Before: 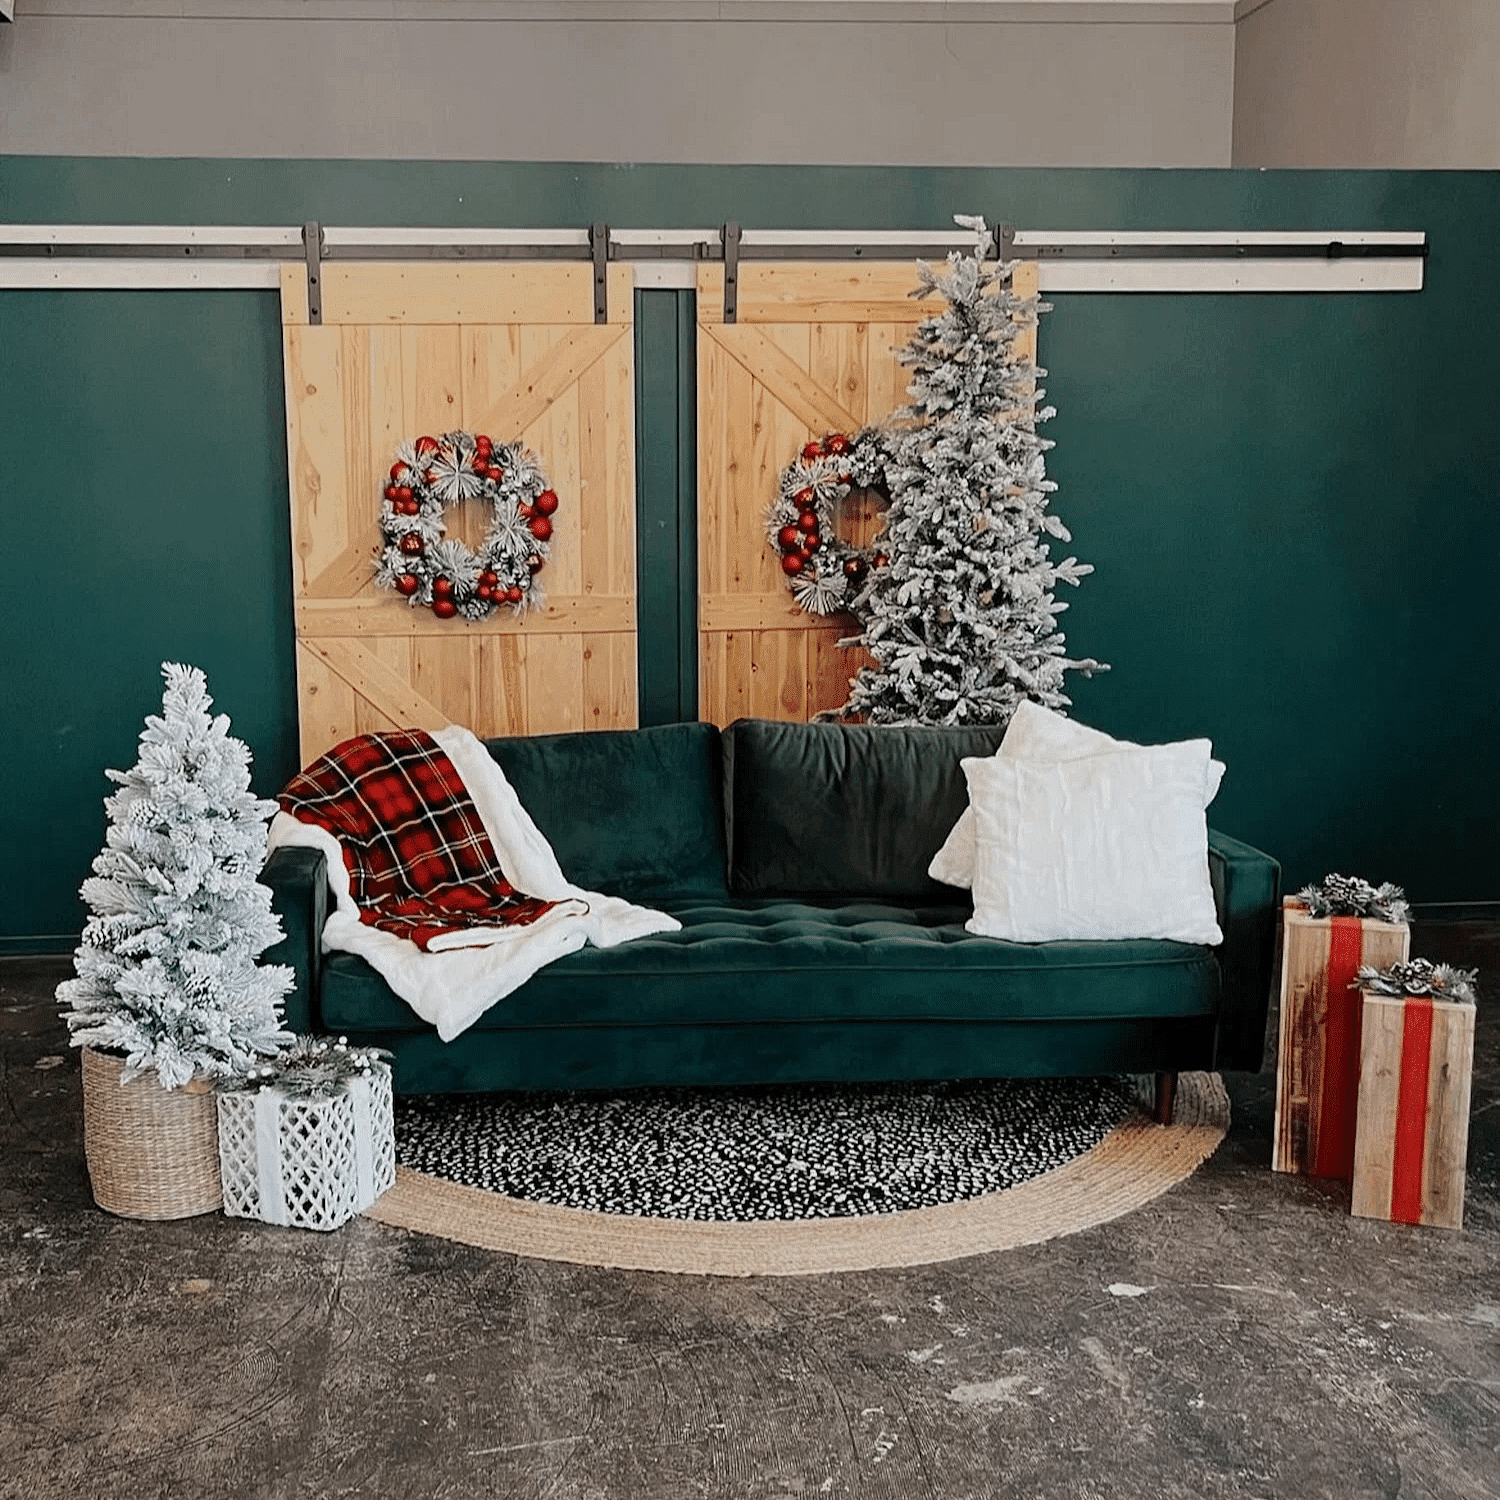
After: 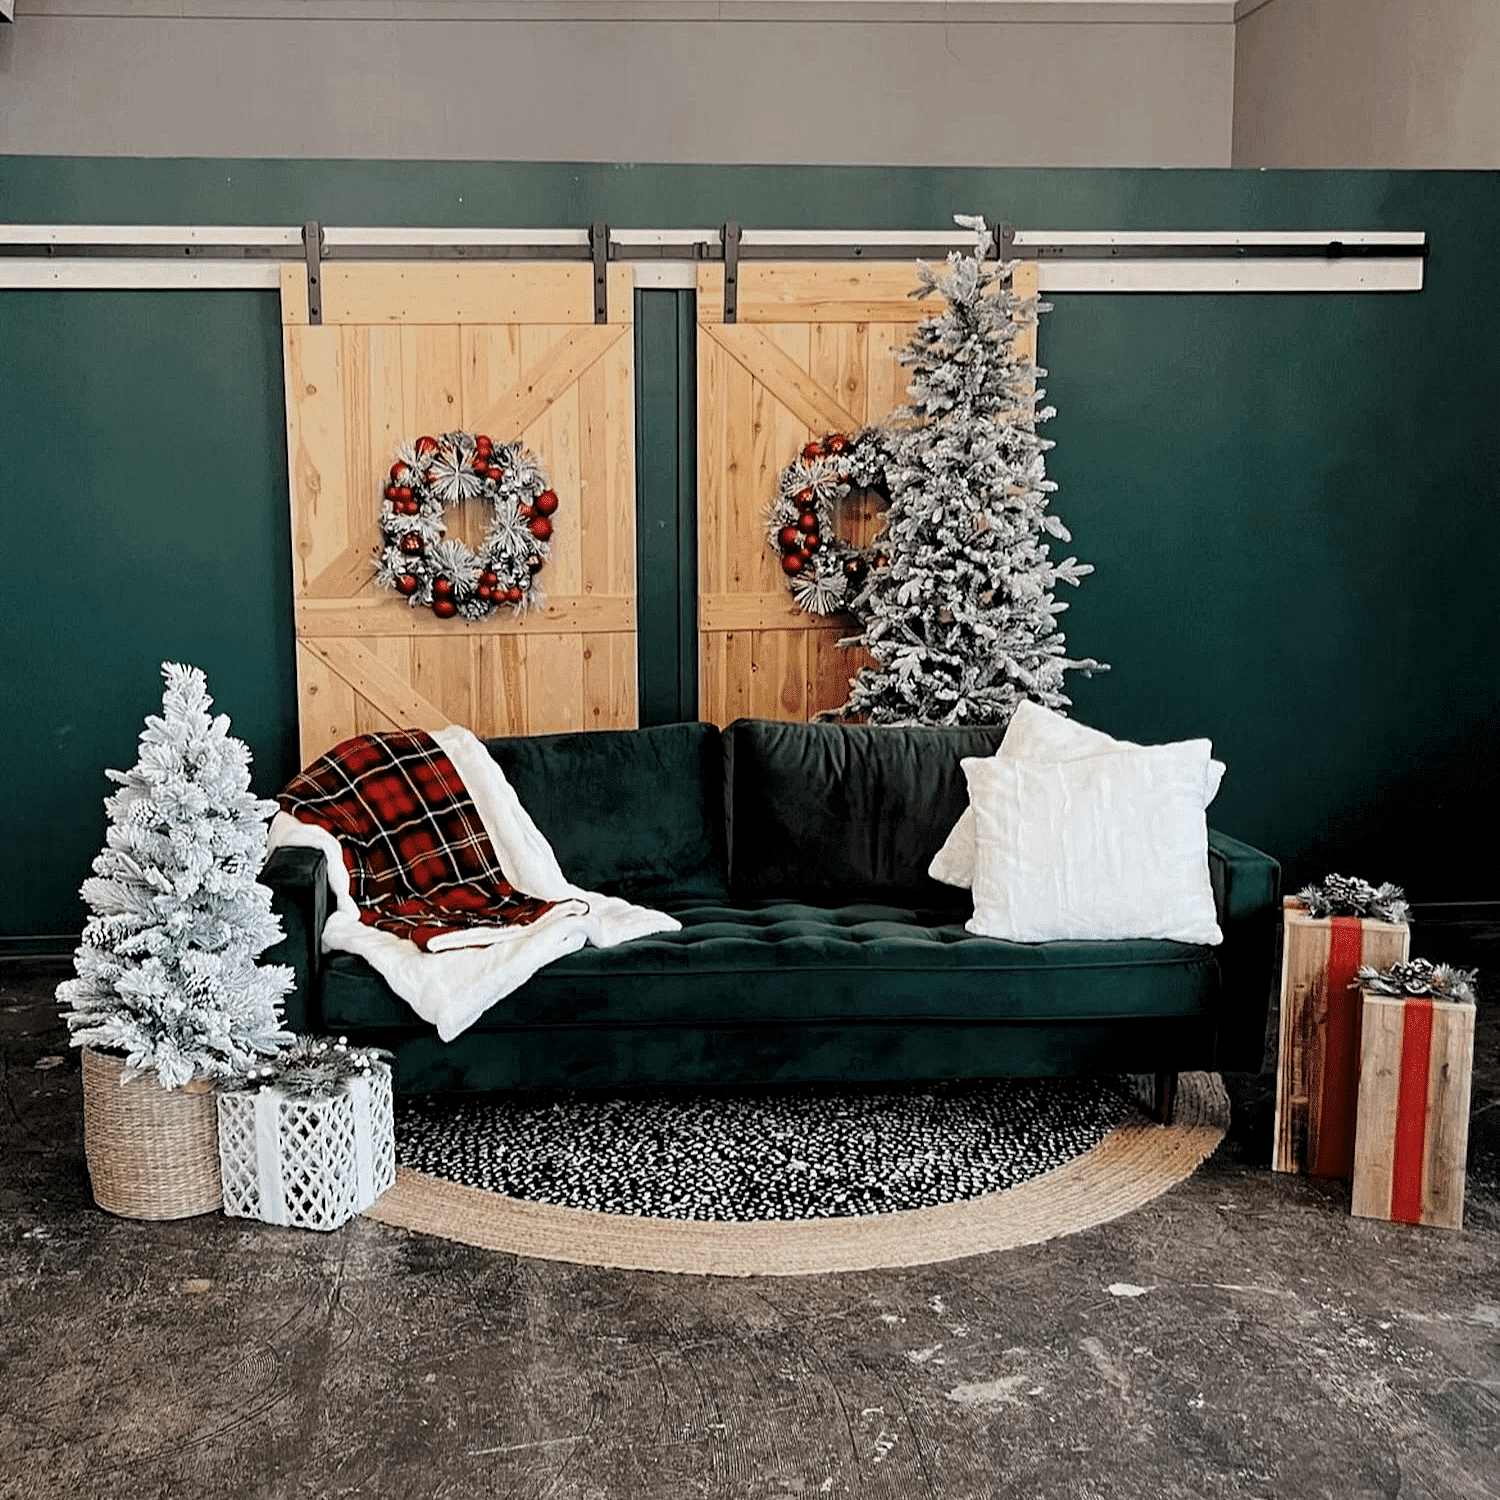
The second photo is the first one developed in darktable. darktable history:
levels: white 99.89%, levels [0.062, 0.494, 0.925]
